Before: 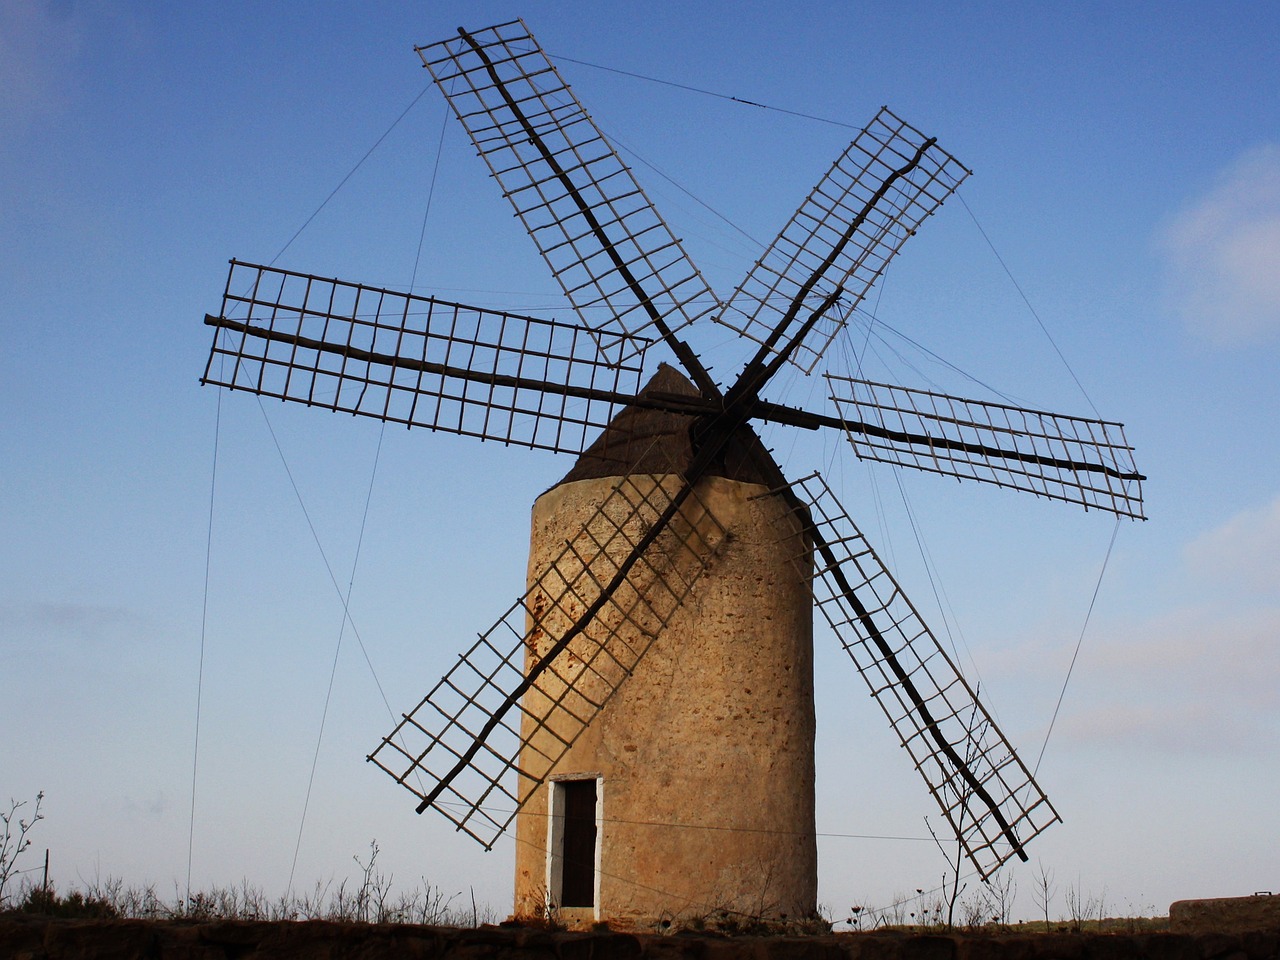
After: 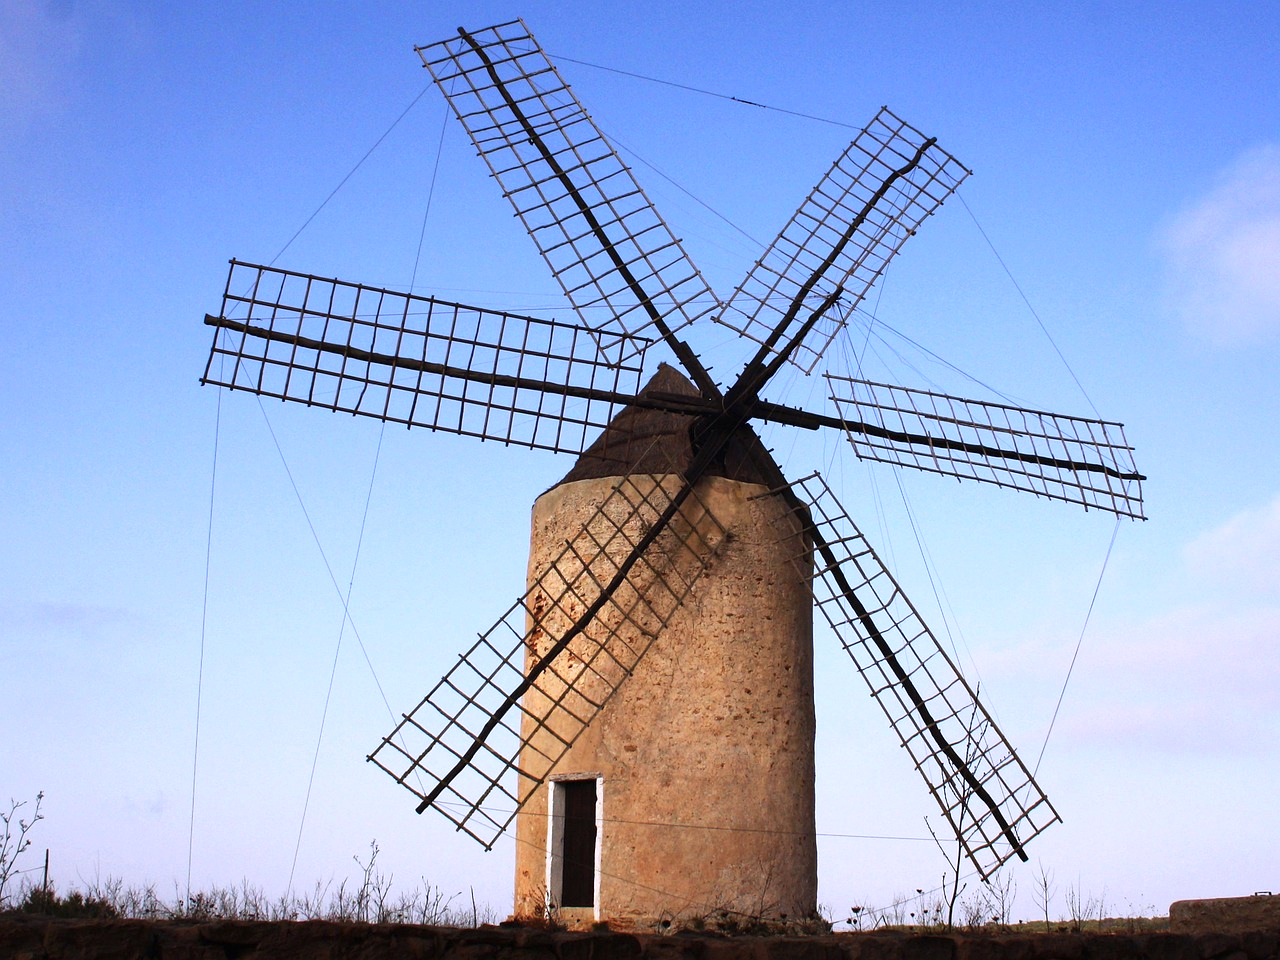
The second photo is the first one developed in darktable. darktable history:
color calibration: illuminant as shot in camera, x 0.363, y 0.385, temperature 4528.04 K
exposure: black level correction 0, exposure 0.7 EV, compensate exposure bias true, compensate highlight preservation false
